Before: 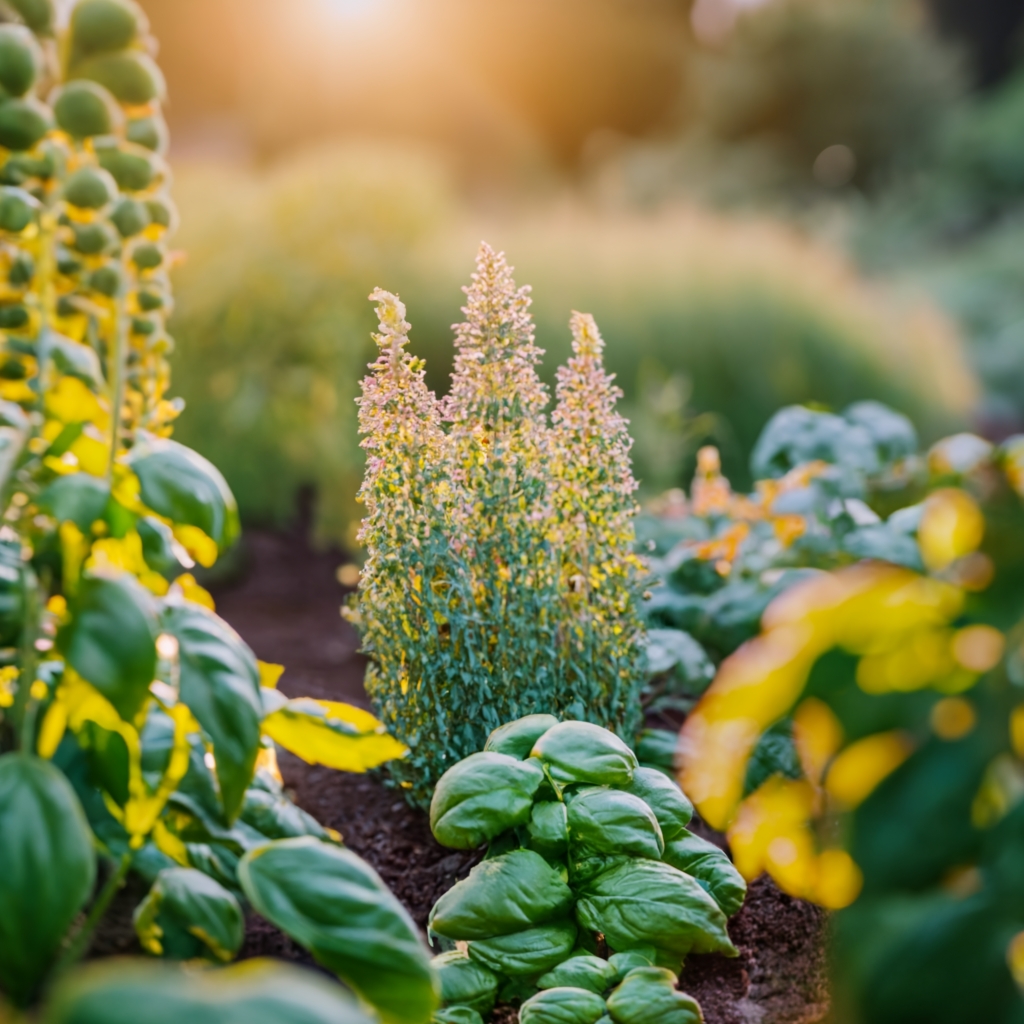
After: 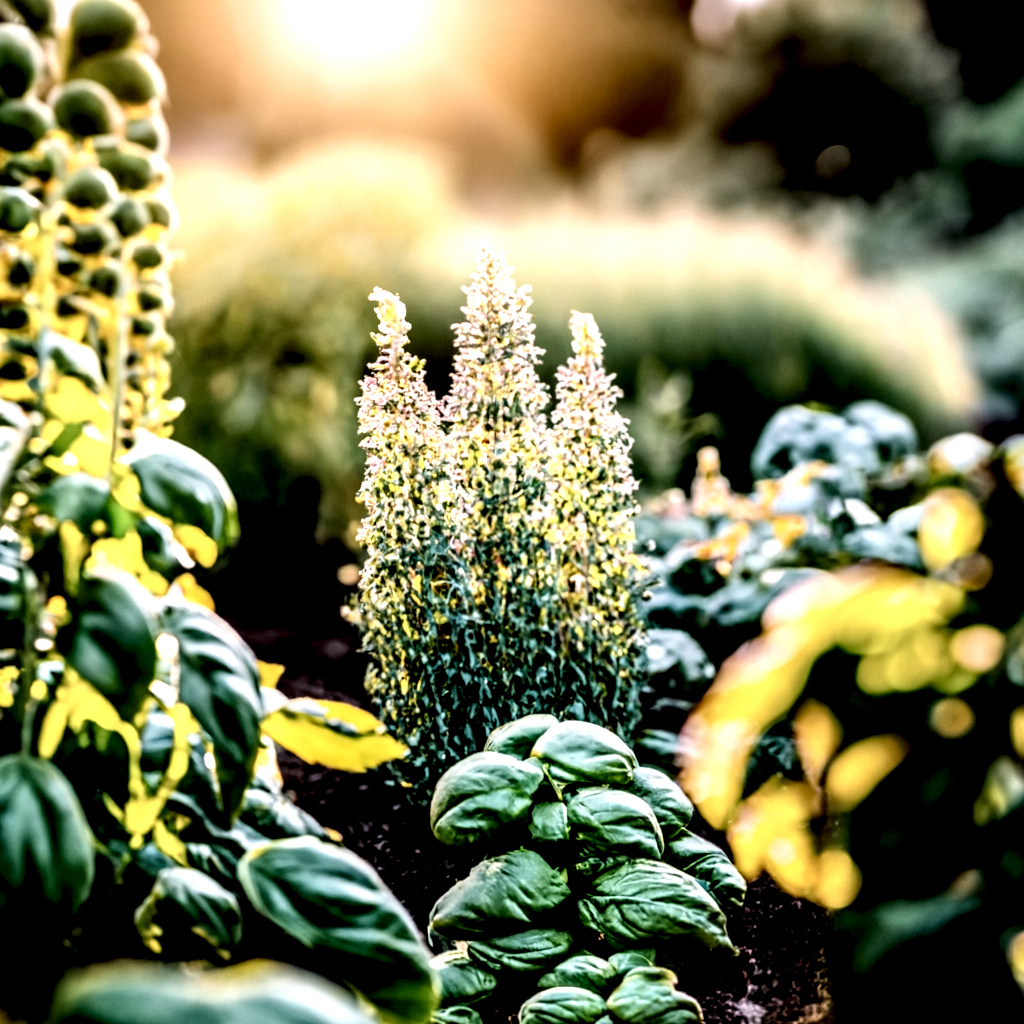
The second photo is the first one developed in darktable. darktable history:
filmic rgb: black relative exposure -5 EV, hardness 2.88, contrast 1.4, highlights saturation mix -30%
local contrast: highlights 115%, shadows 42%, detail 293%
